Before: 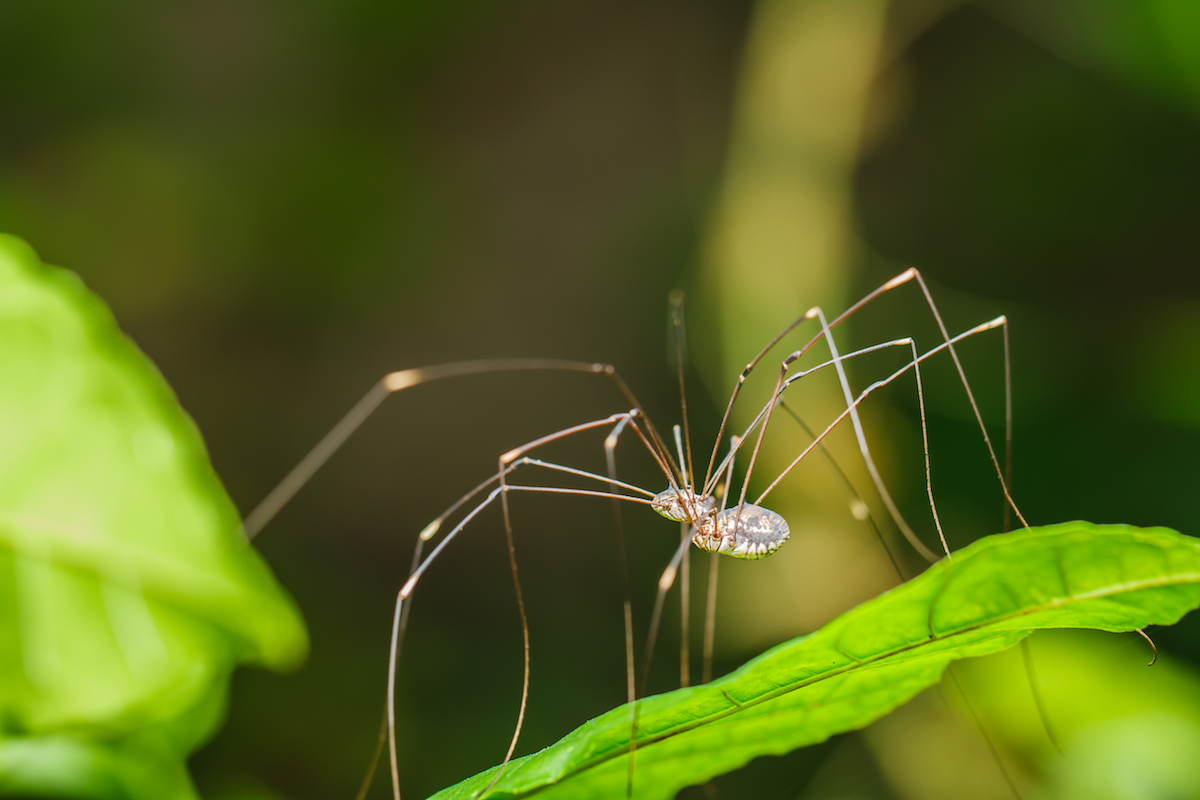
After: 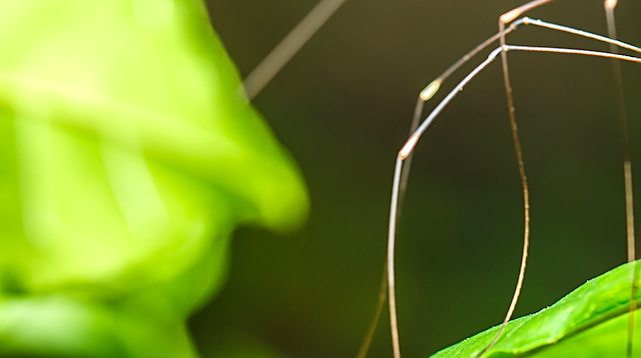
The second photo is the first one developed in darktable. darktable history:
sharpen: on, module defaults
exposure: black level correction 0.001, exposure 0.499 EV, compensate highlight preservation false
crop and rotate: top 55.024%, right 46.576%, bottom 0.123%
tone equalizer: edges refinement/feathering 500, mask exposure compensation -1.57 EV, preserve details no
